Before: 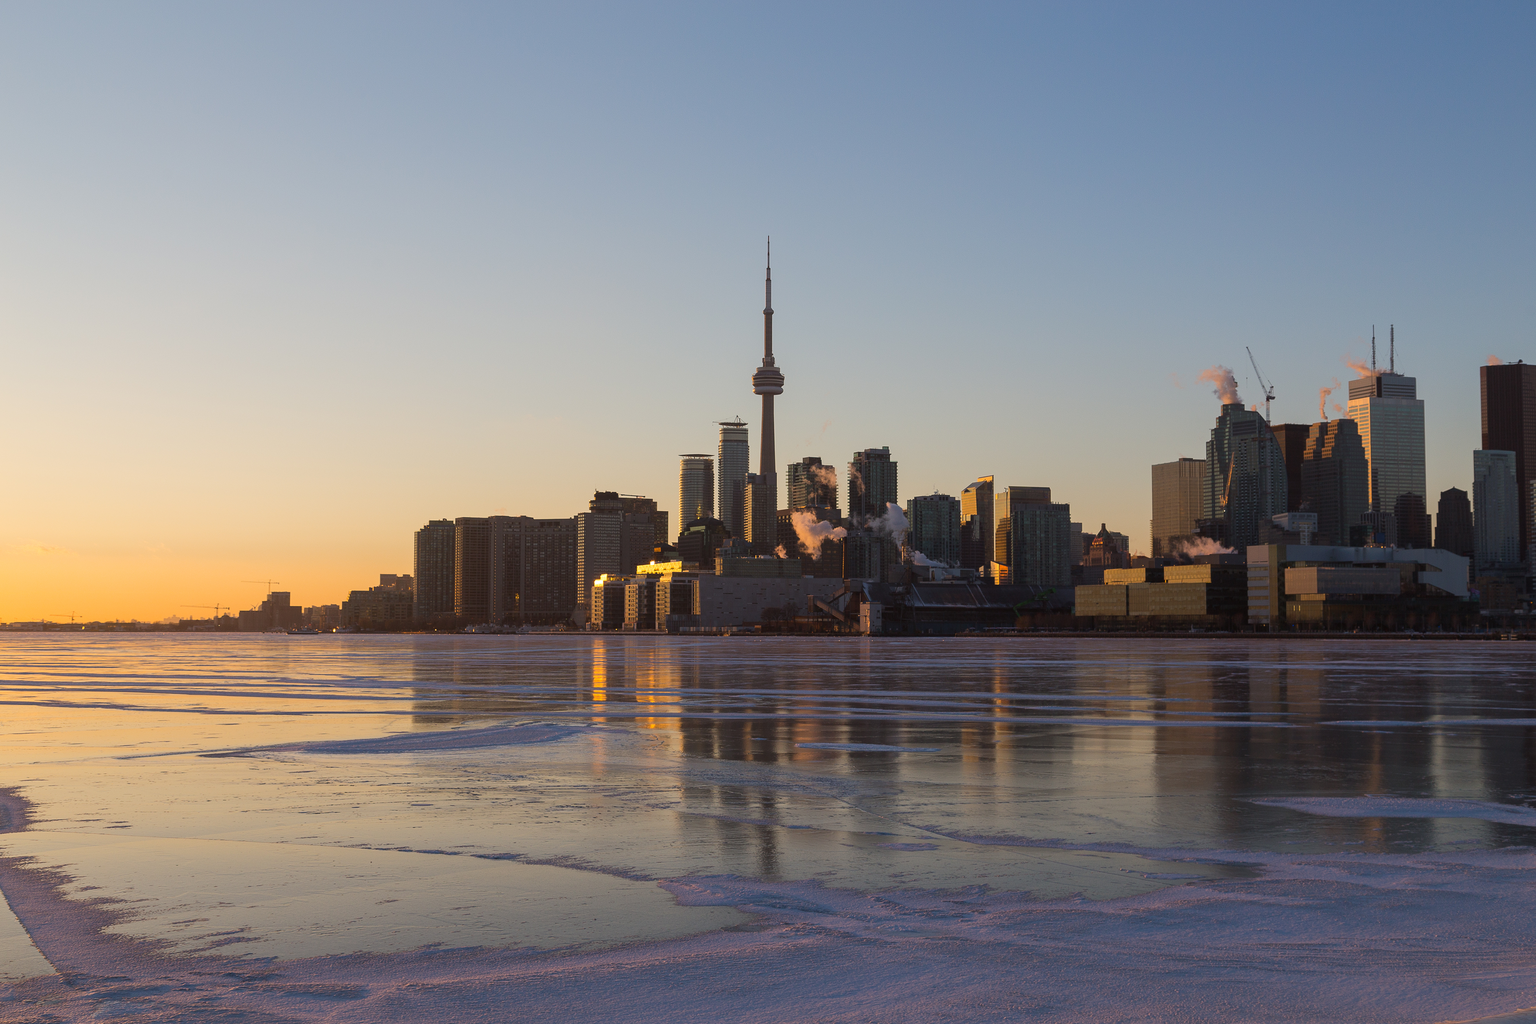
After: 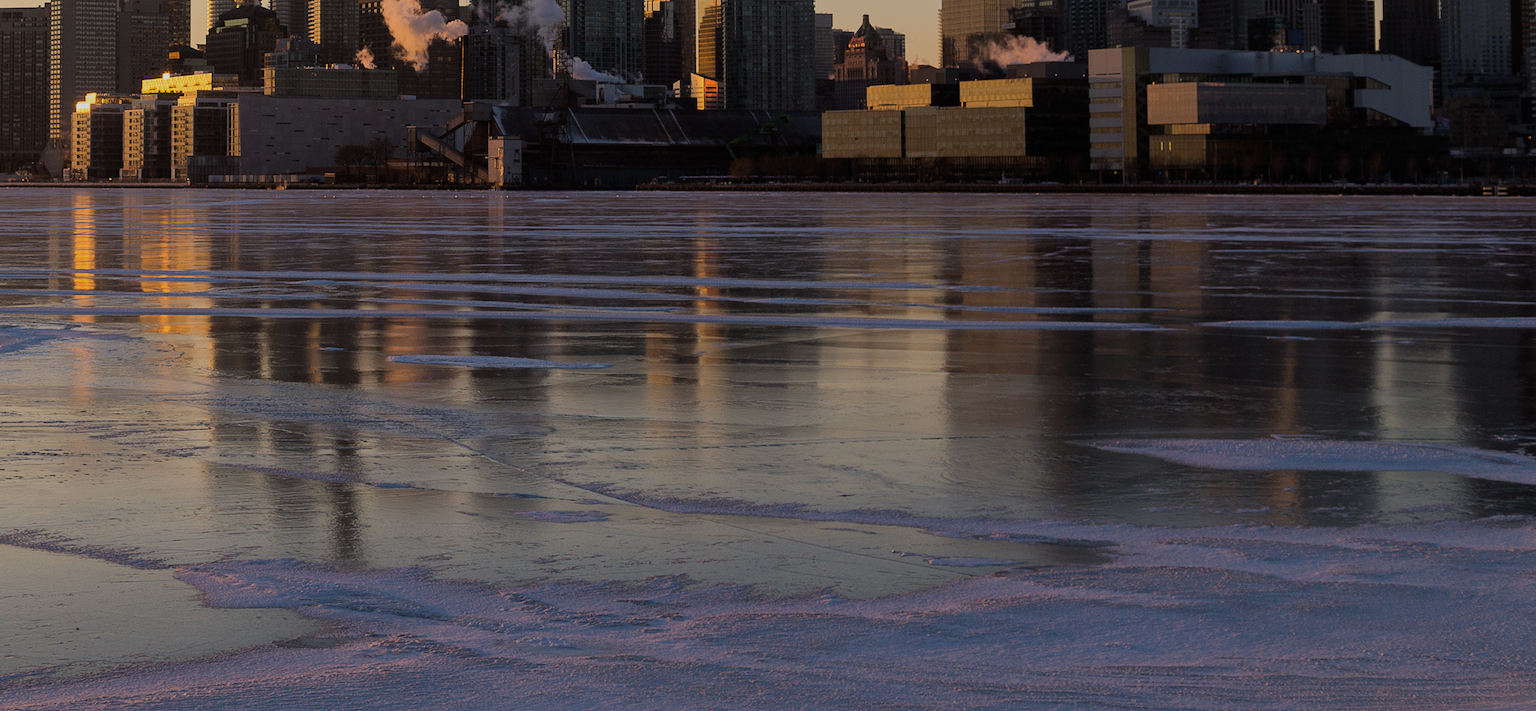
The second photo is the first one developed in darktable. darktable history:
filmic rgb: black relative exposure -7.65 EV, white relative exposure 4.56 EV, hardness 3.61
crop and rotate: left 35.509%, top 50.238%, bottom 4.934%
